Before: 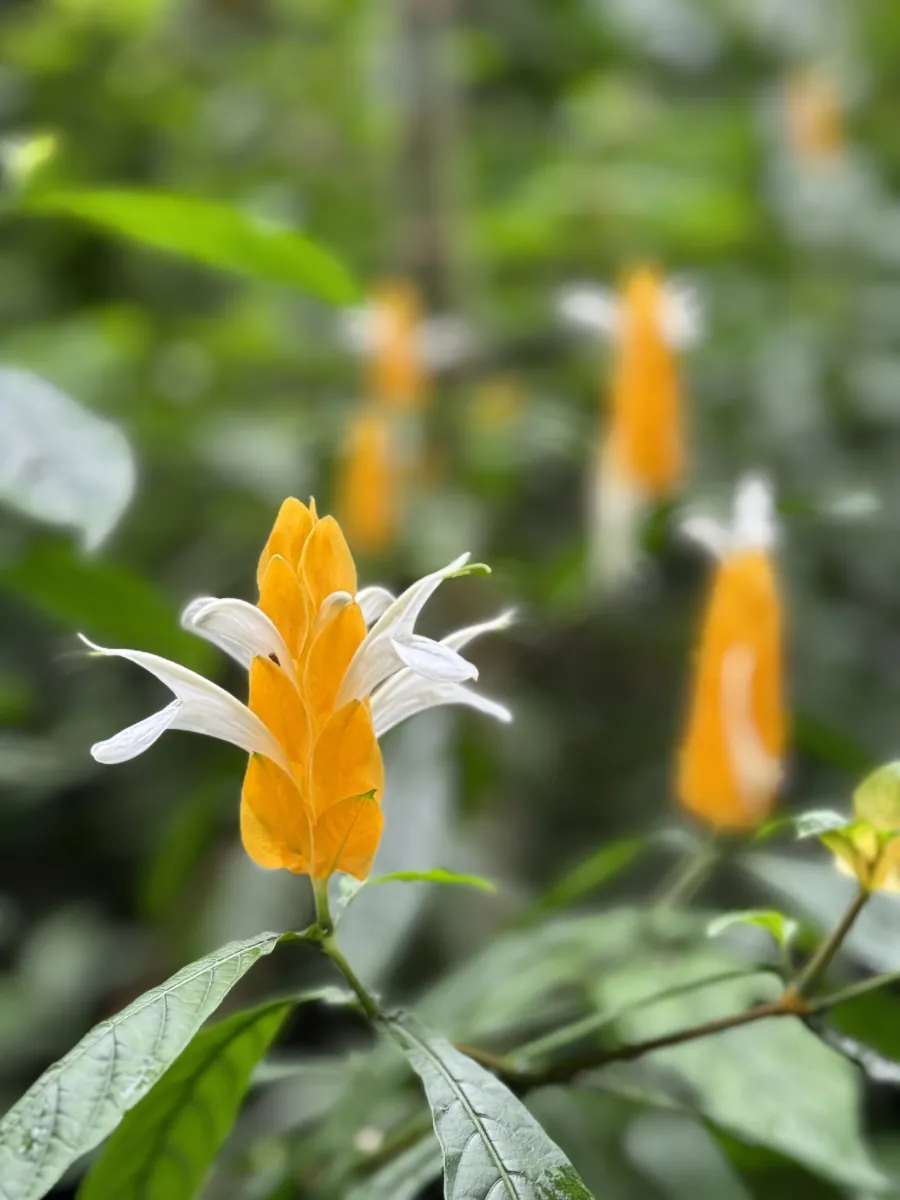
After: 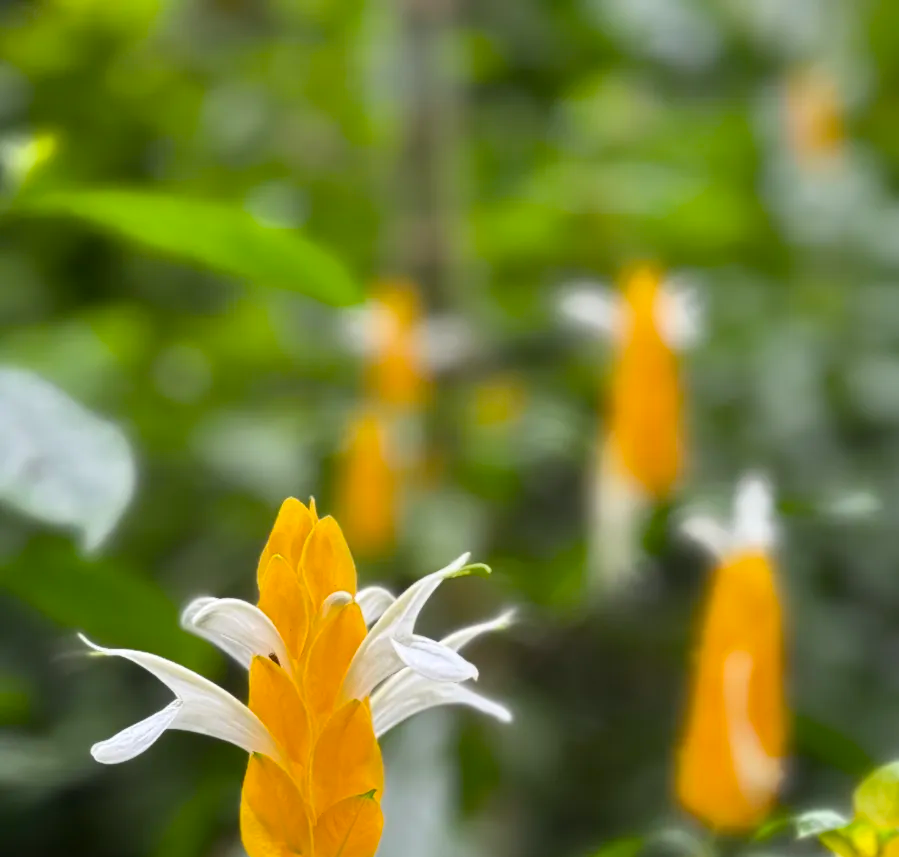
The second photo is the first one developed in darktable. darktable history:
crop: bottom 28.576%
color balance rgb: perceptual saturation grading › global saturation 30%
